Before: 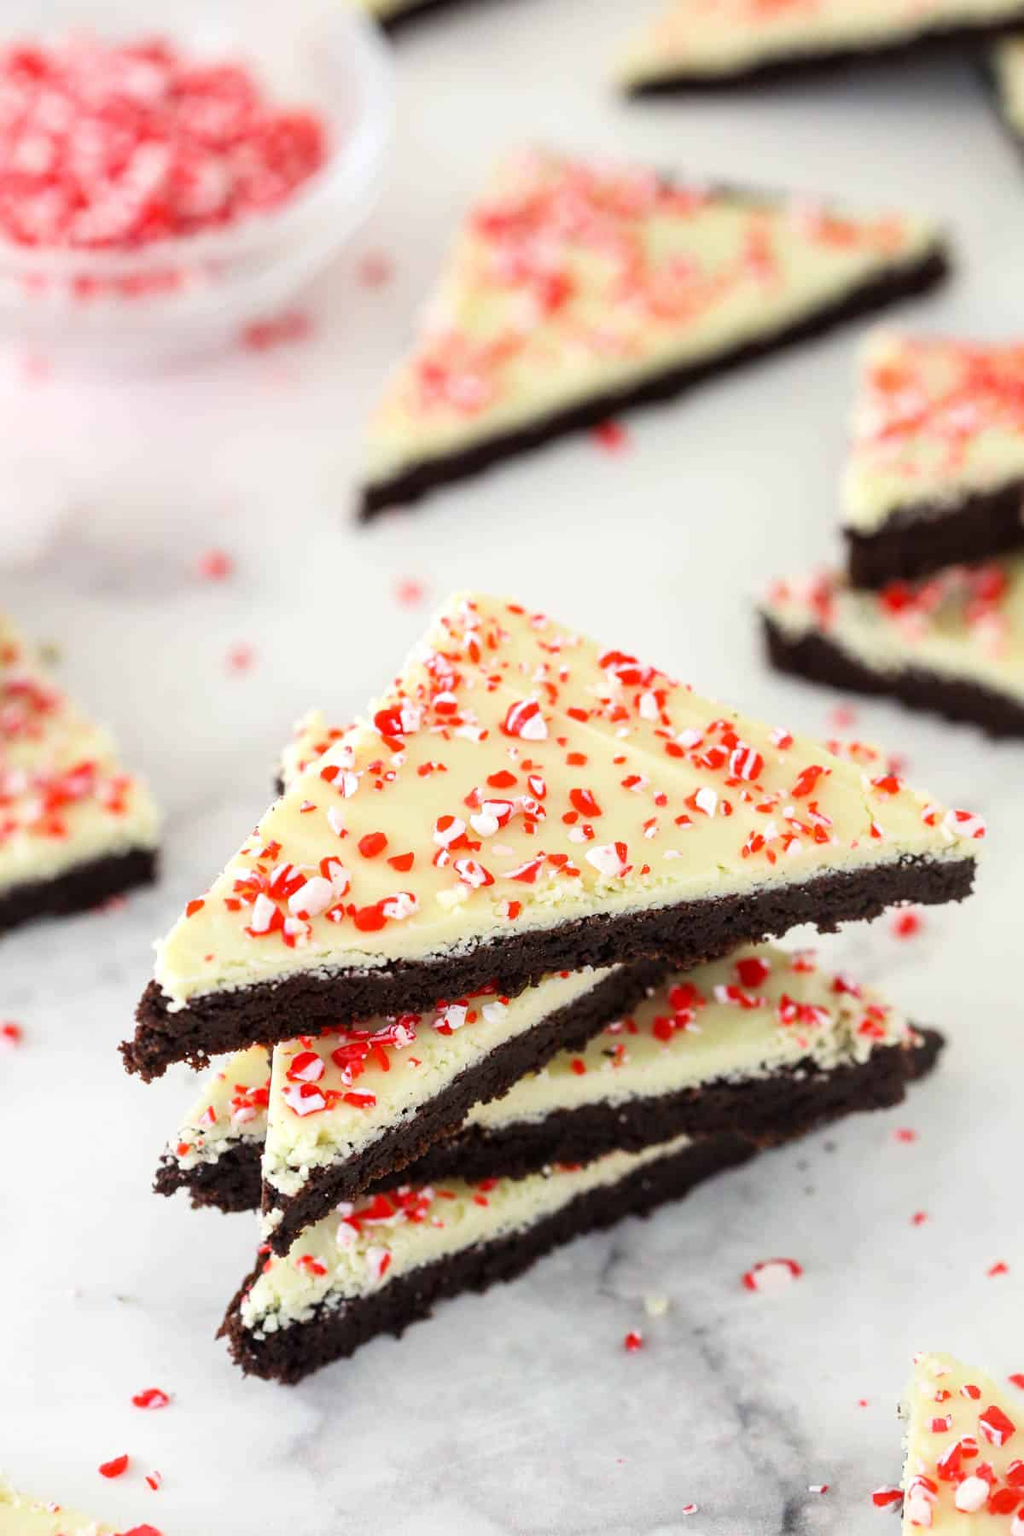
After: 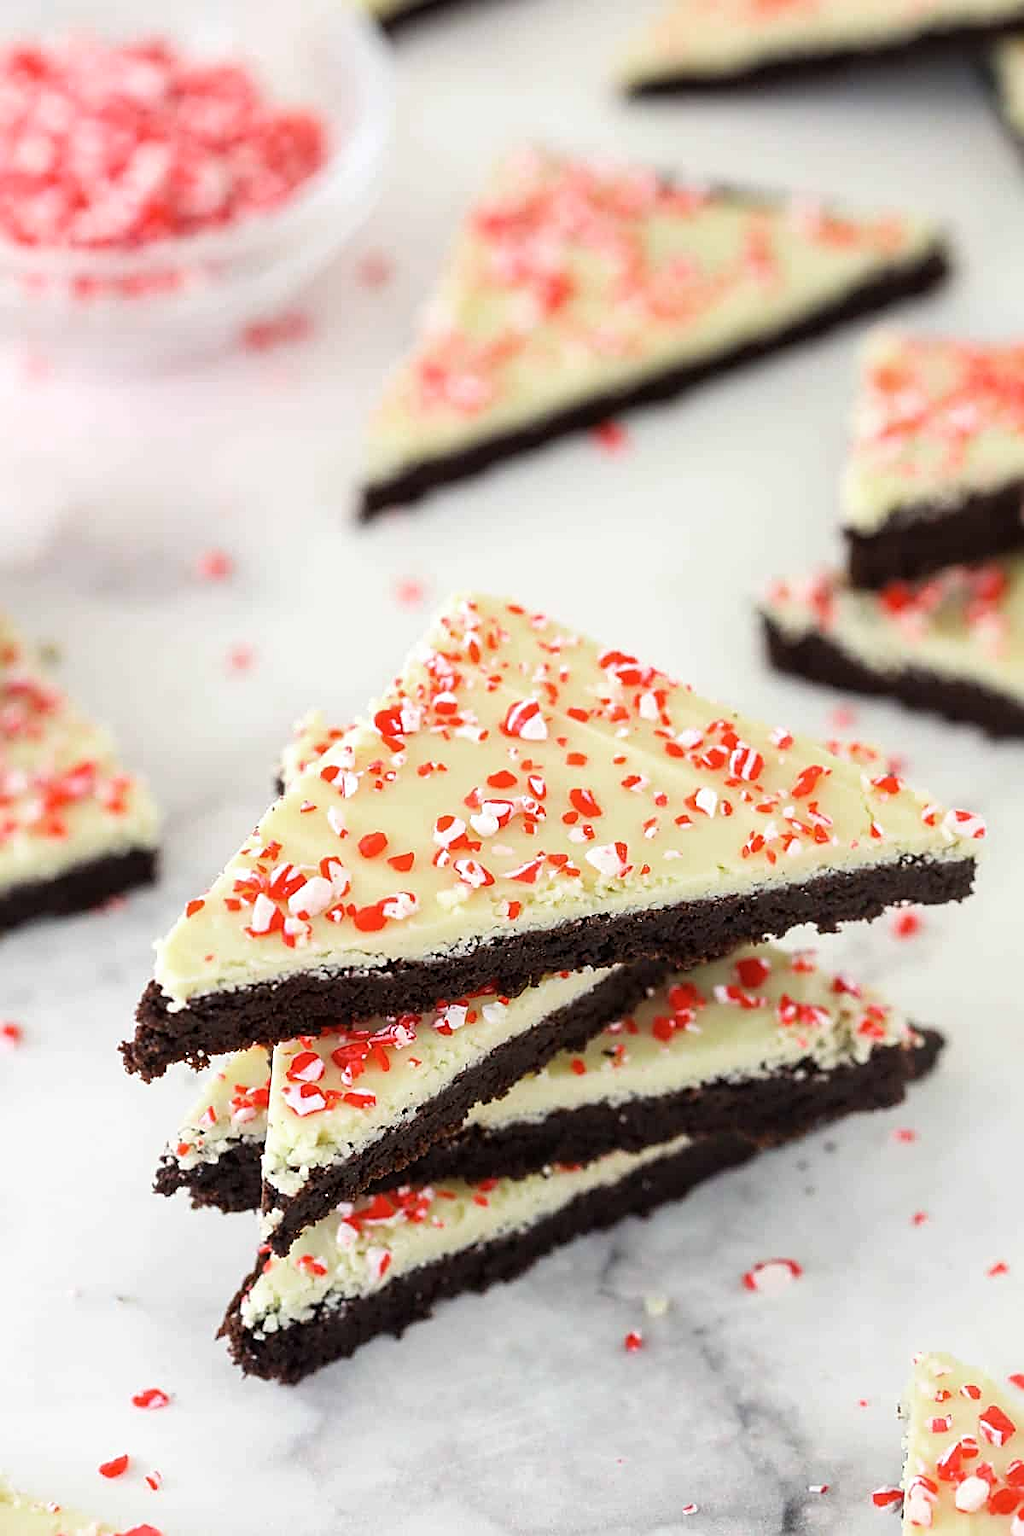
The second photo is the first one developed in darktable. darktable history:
color zones: curves: ch0 [(0.004, 0.305) (0.261, 0.623) (0.389, 0.399) (0.708, 0.571) (0.947, 0.34)]; ch1 [(0.025, 0.645) (0.229, 0.584) (0.326, 0.551) (0.484, 0.262) (0.757, 0.643)], mix -123.72%
sharpen: amount 0.592
